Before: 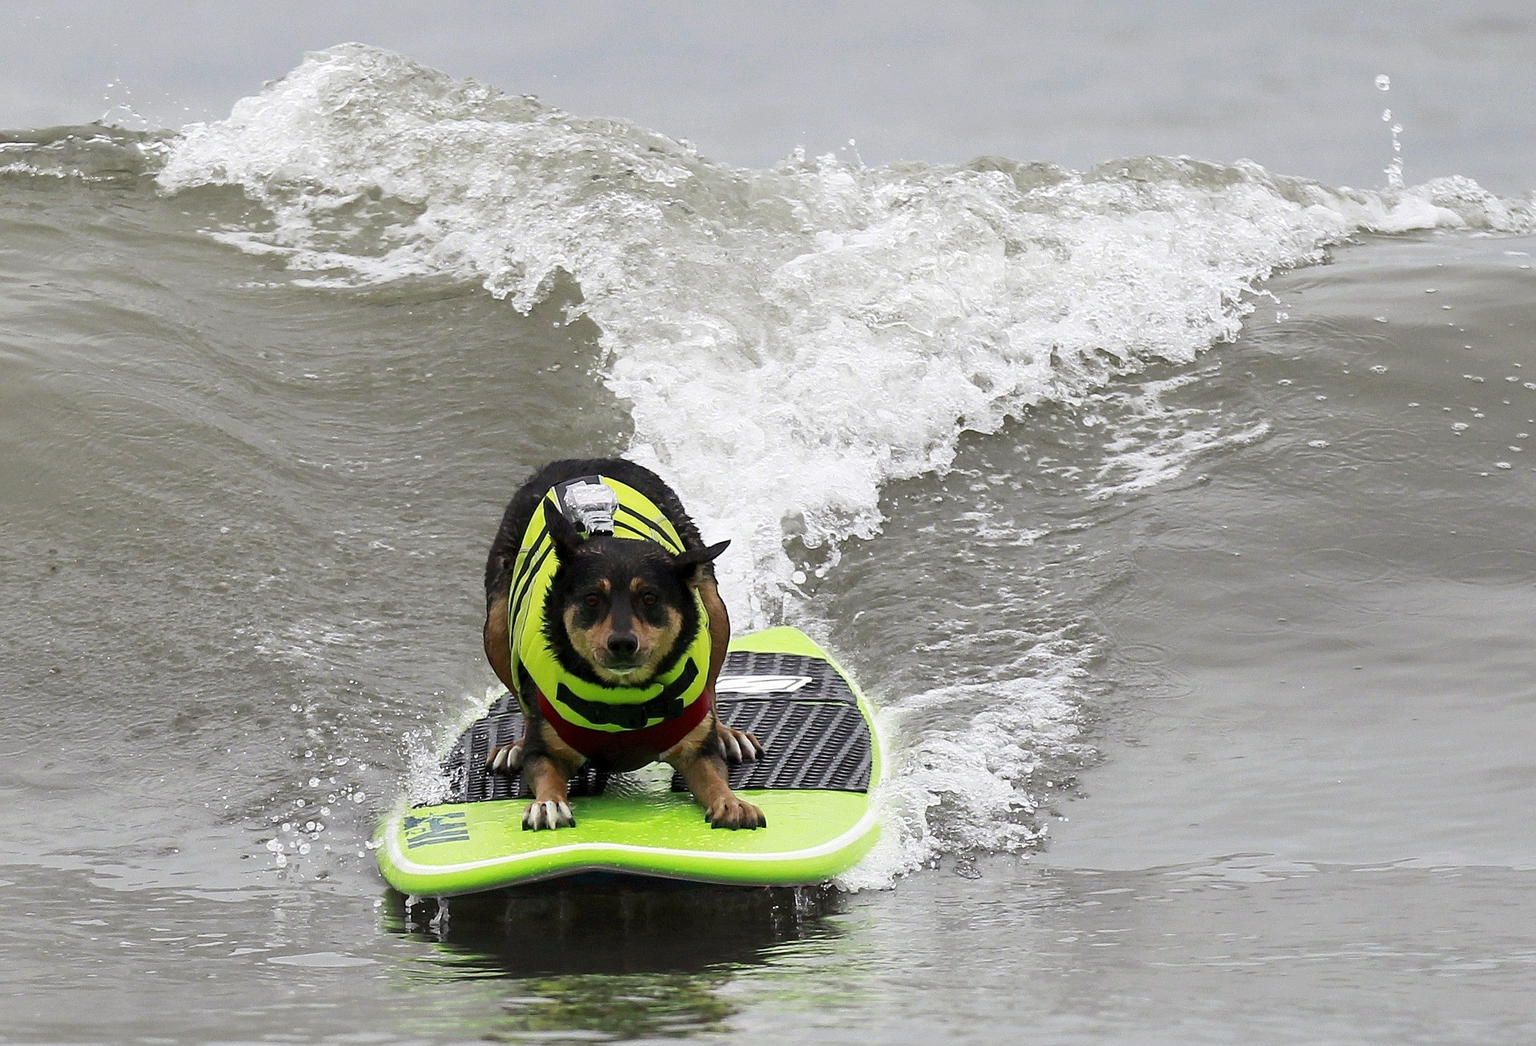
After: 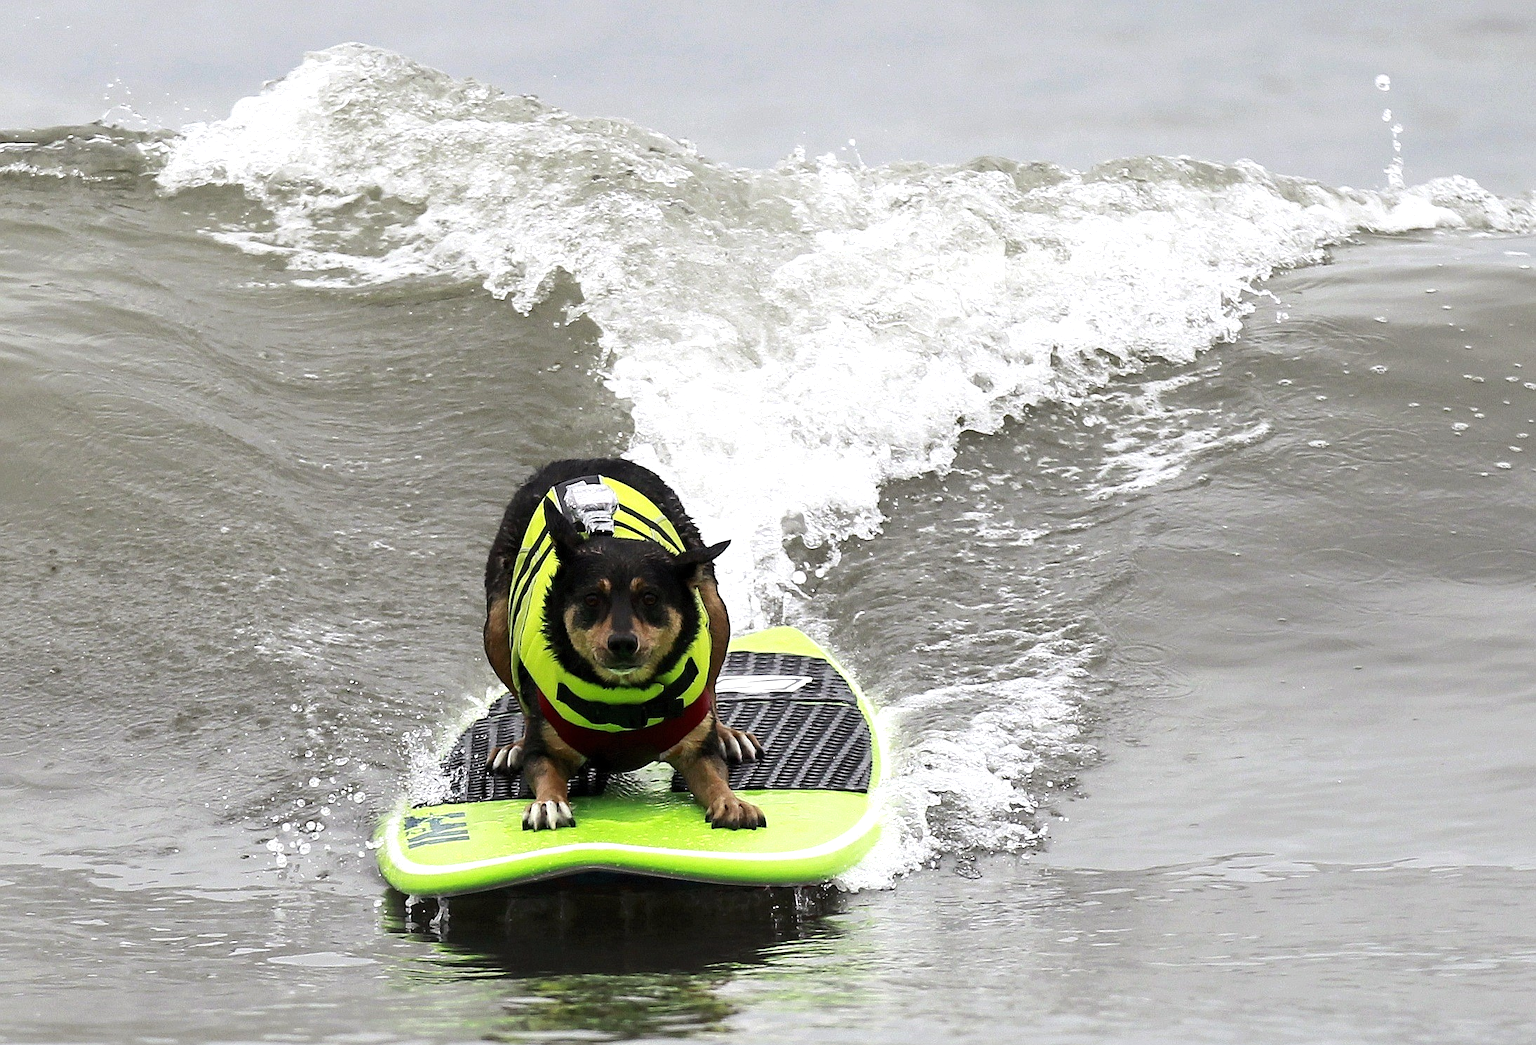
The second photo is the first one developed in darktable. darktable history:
tone equalizer: -8 EV -0.431 EV, -7 EV -0.372 EV, -6 EV -0.294 EV, -5 EV -0.217 EV, -3 EV 0.201 EV, -2 EV 0.35 EV, -1 EV 0.406 EV, +0 EV 0.427 EV, edges refinement/feathering 500, mask exposure compensation -1.57 EV, preserve details no
